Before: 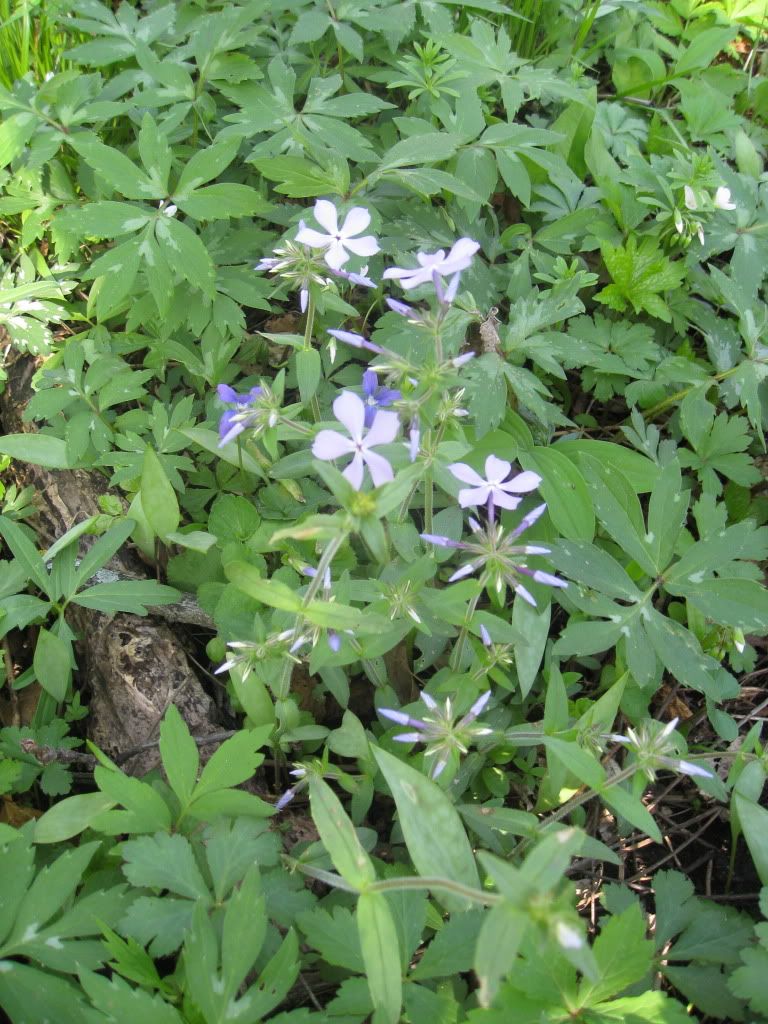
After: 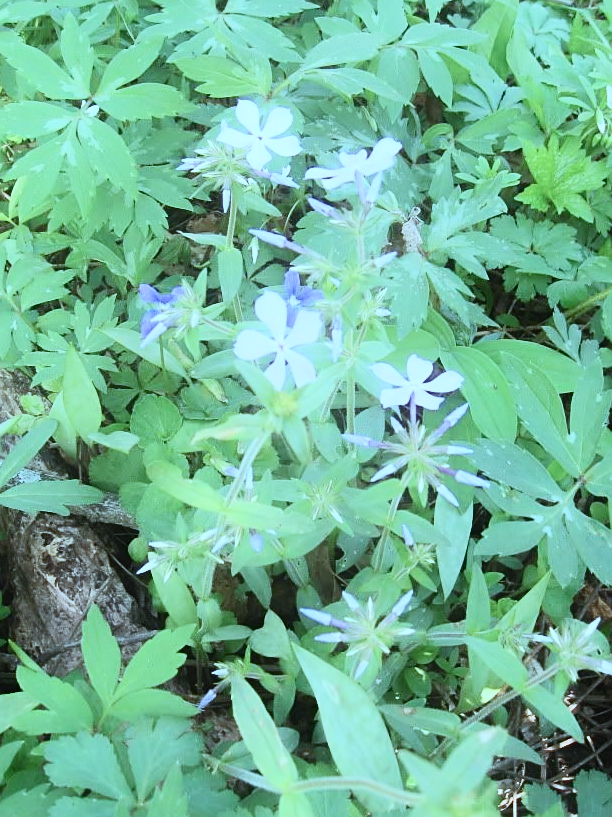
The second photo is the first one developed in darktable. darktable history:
contrast brightness saturation: contrast 0.627, brightness 0.324, saturation 0.147
contrast equalizer: y [[0.6 ×6], [0.55 ×6], [0 ×6], [0 ×6], [0 ×6]], mix -0.986
sharpen: on, module defaults
crop and rotate: left 10.183%, top 9.782%, right 10.079%, bottom 10.432%
exposure: exposure 0.202 EV, compensate highlight preservation false
filmic rgb: black relative exposure -7.65 EV, white relative exposure 4.56 EV, threshold 2.97 EV, hardness 3.61, enable highlight reconstruction true
tone equalizer: -8 EV 0.285 EV, -7 EV 0.404 EV, -6 EV 0.396 EV, -5 EV 0.263 EV, -3 EV -0.244 EV, -2 EV -0.389 EV, -1 EV -0.428 EV, +0 EV -0.23 EV, edges refinement/feathering 500, mask exposure compensation -1.57 EV, preserve details no
color correction: highlights a* -9.64, highlights b* -21.85
